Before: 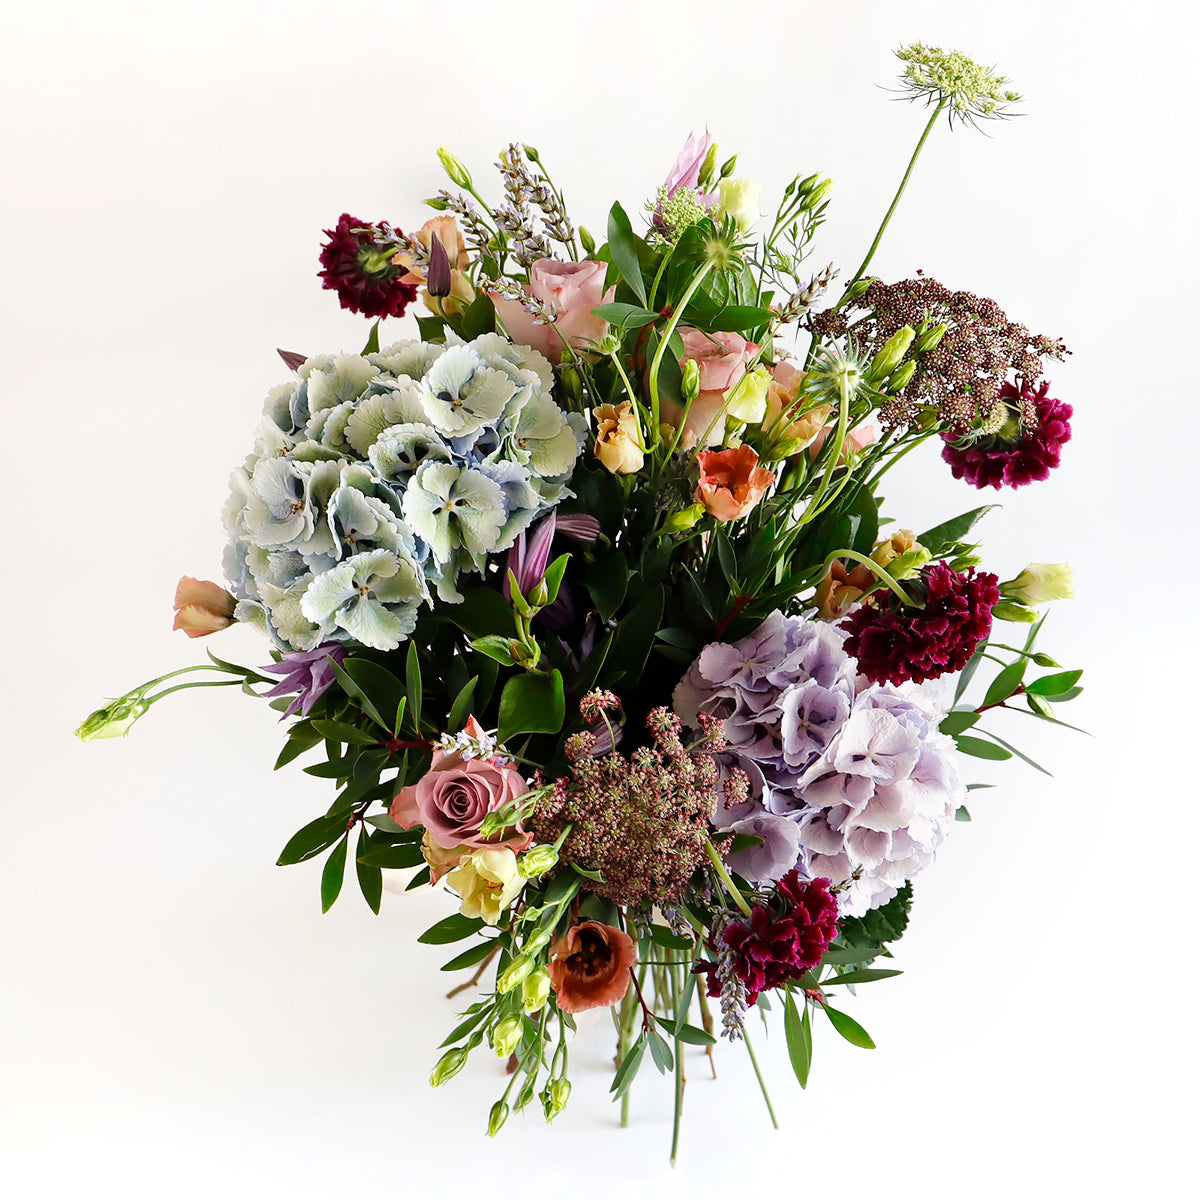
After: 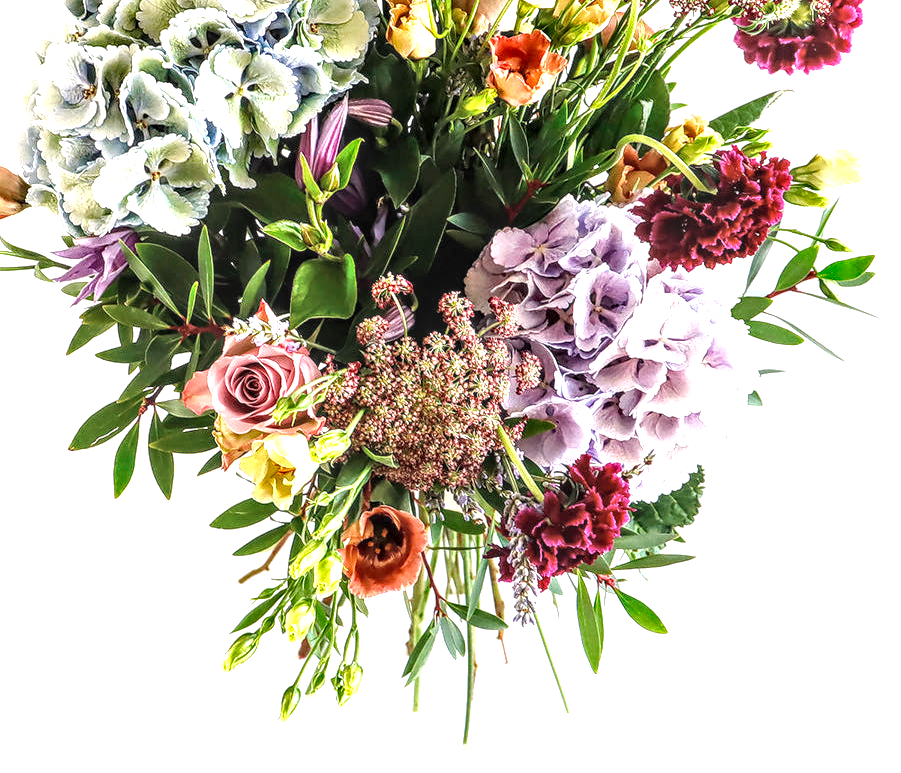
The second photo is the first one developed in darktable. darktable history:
crop and rotate: left 17.369%, top 34.655%, right 7.512%, bottom 0.863%
local contrast: highlights 3%, shadows 1%, detail 182%
exposure: black level correction 0, exposure 1 EV, compensate highlight preservation false
